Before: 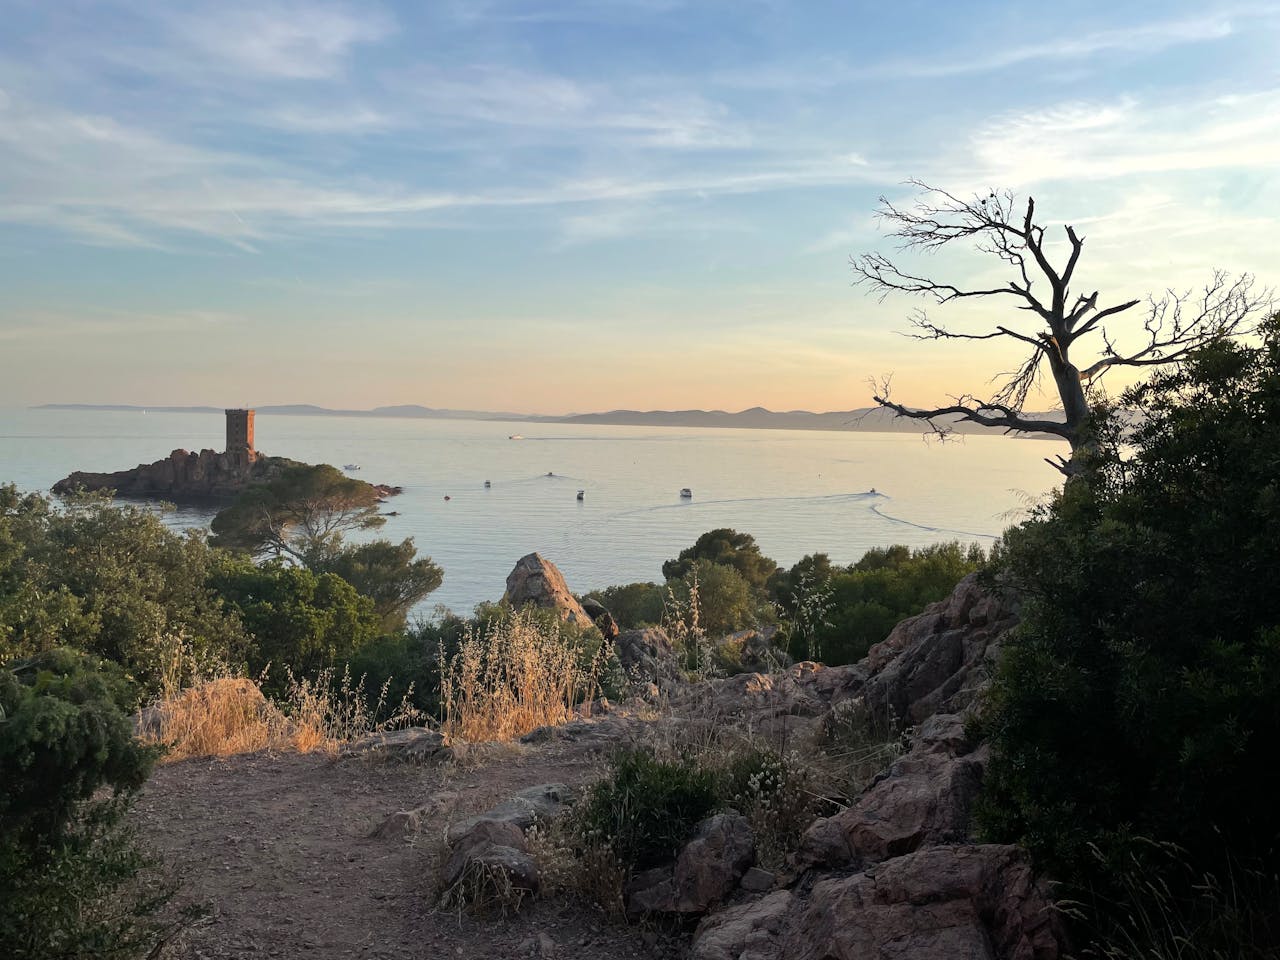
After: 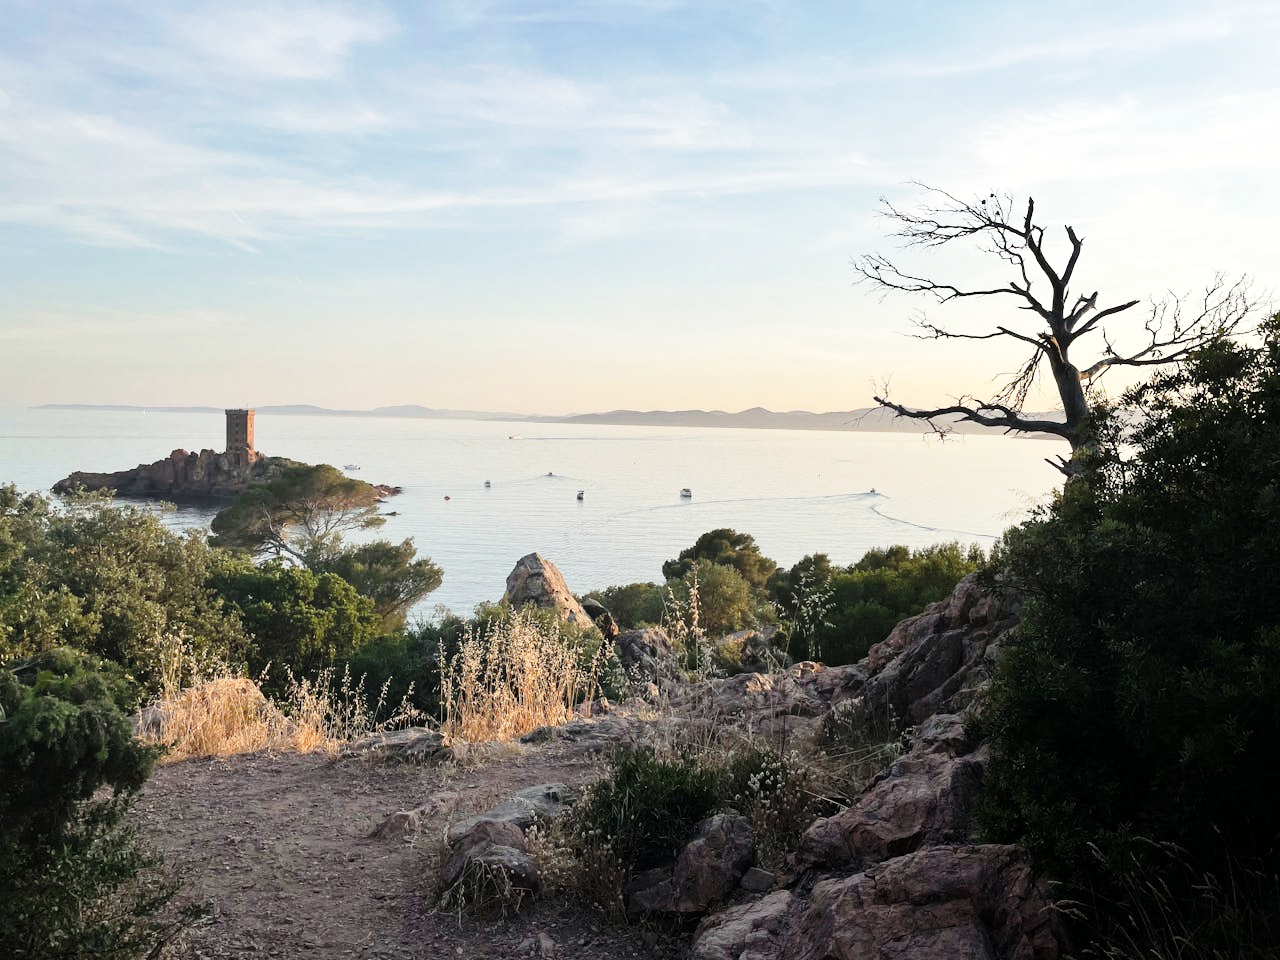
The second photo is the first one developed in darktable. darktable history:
base curve: curves: ch0 [(0, 0) (0.028, 0.03) (0.121, 0.232) (0.46, 0.748) (0.859, 0.968) (1, 1)], preserve colors none
contrast brightness saturation: saturation -0.17
